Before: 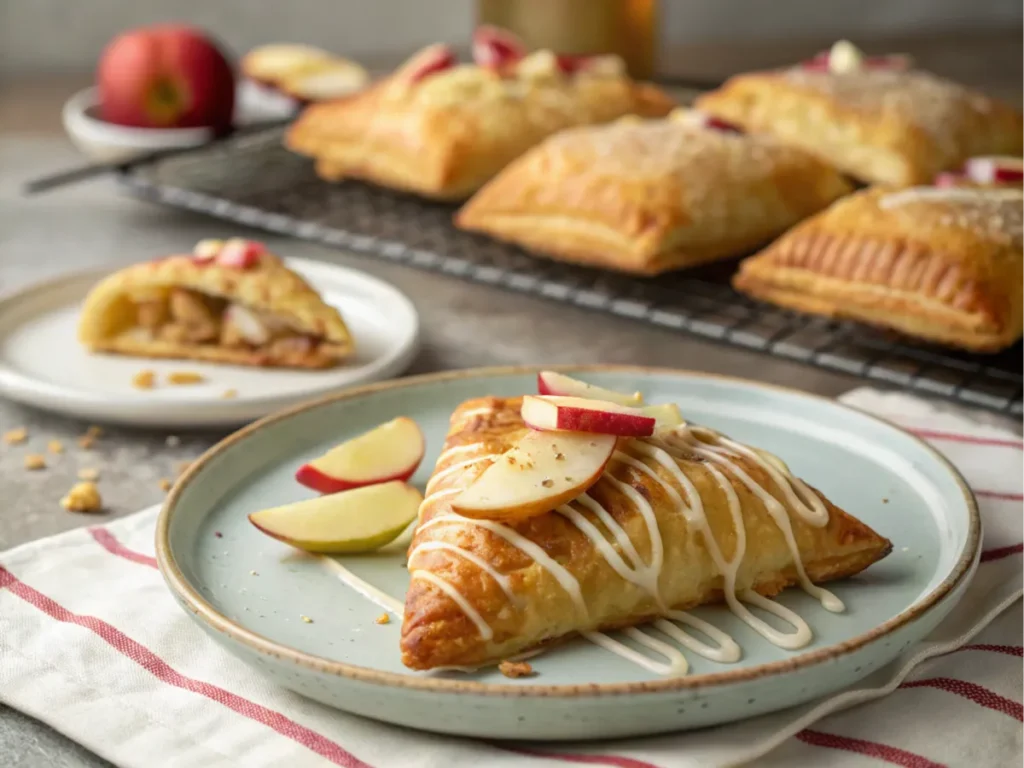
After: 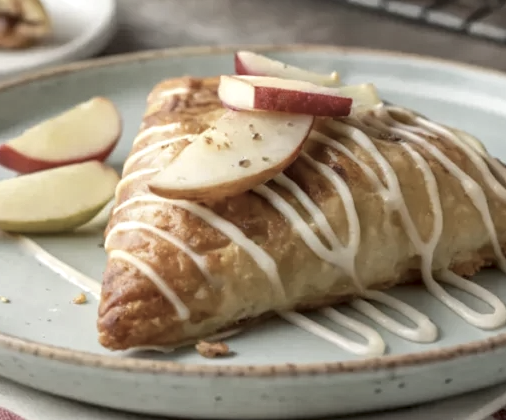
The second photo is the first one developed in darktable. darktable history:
crop: left 29.672%, top 41.786%, right 20.851%, bottom 3.487%
color correction: saturation 0.57
local contrast: detail 130%
